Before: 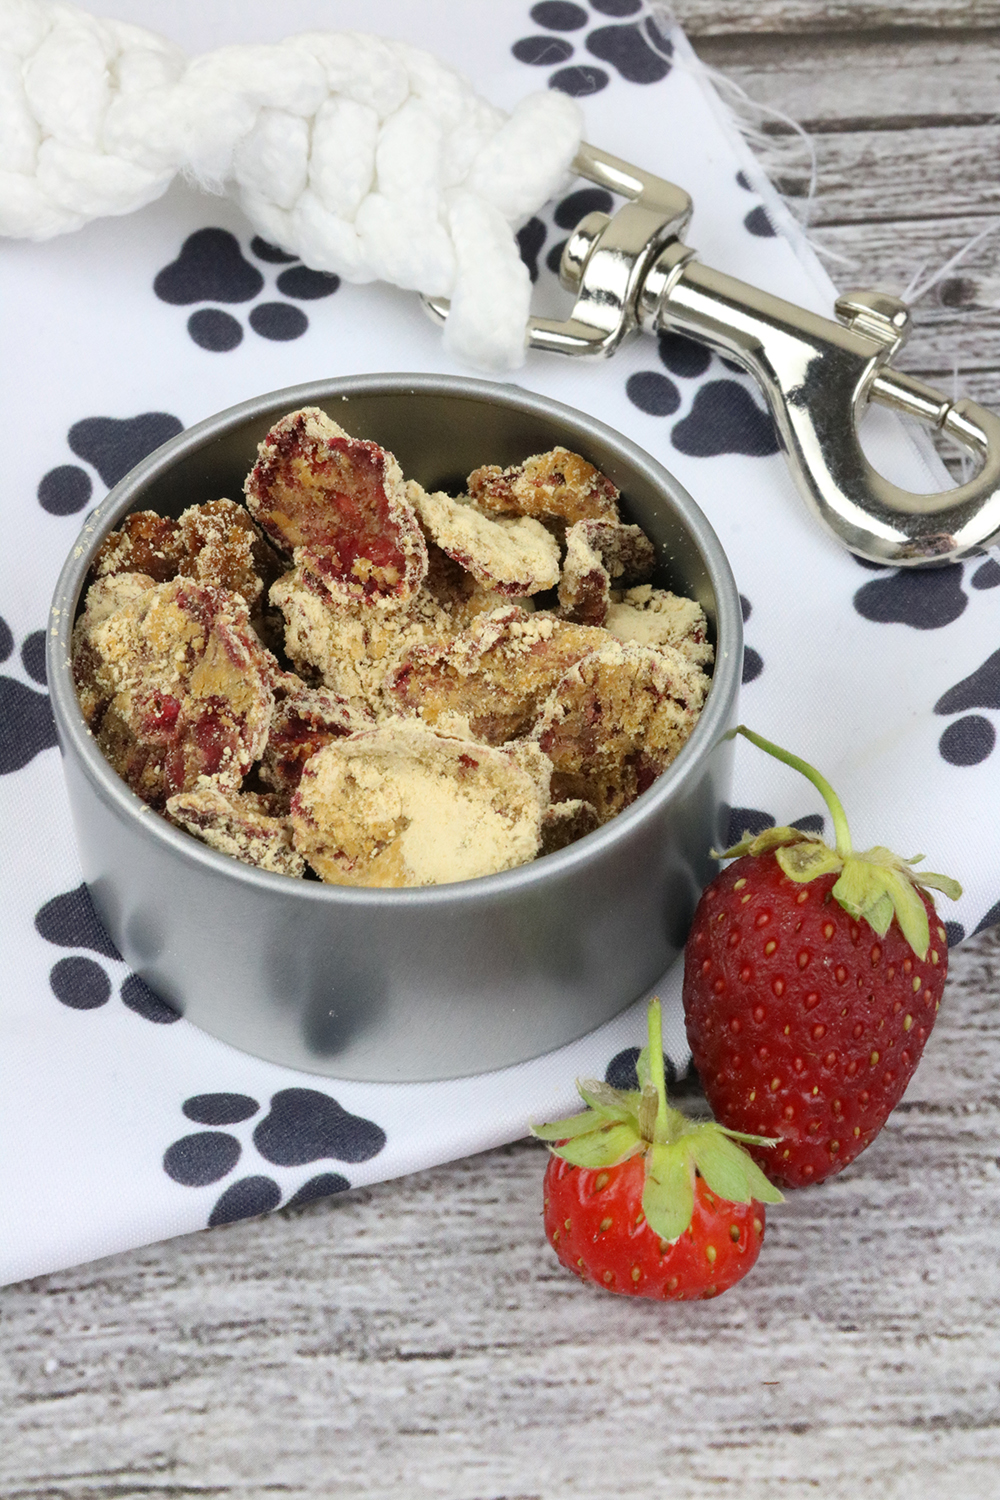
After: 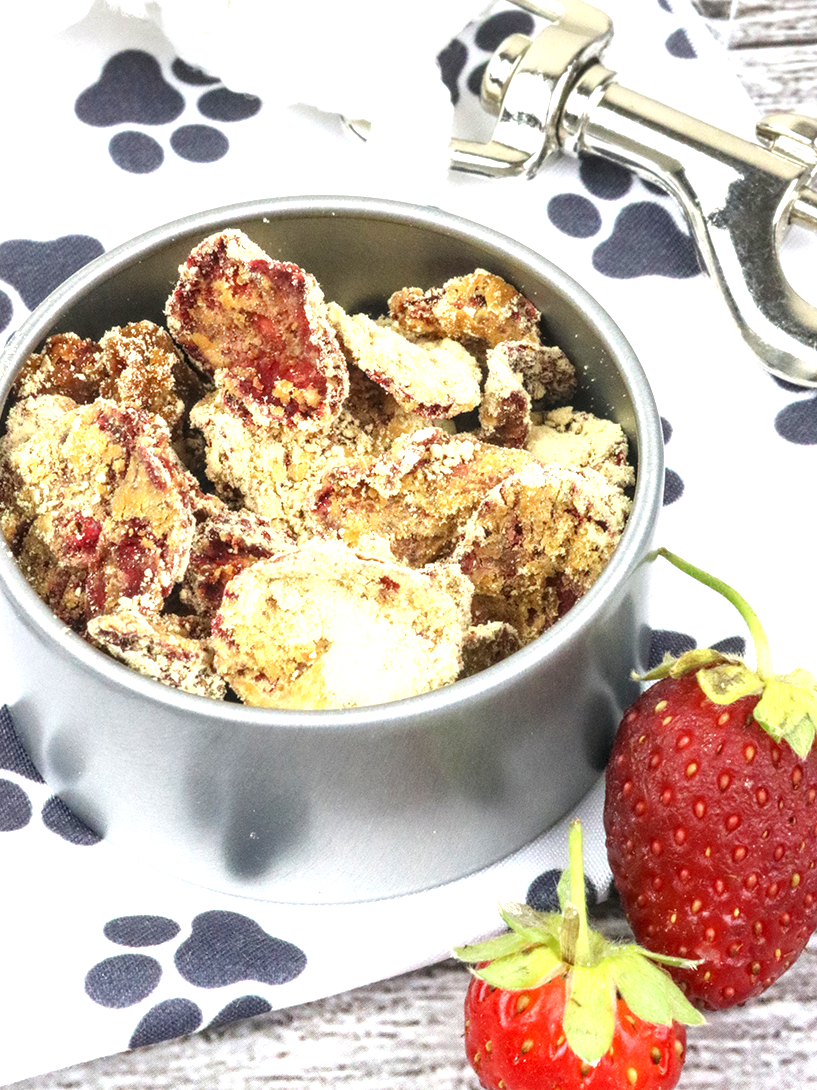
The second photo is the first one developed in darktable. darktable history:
local contrast: detail 130%
crop: left 7.9%, top 11.87%, right 10.38%, bottom 15.429%
exposure: exposure 1.089 EV, compensate highlight preservation false
